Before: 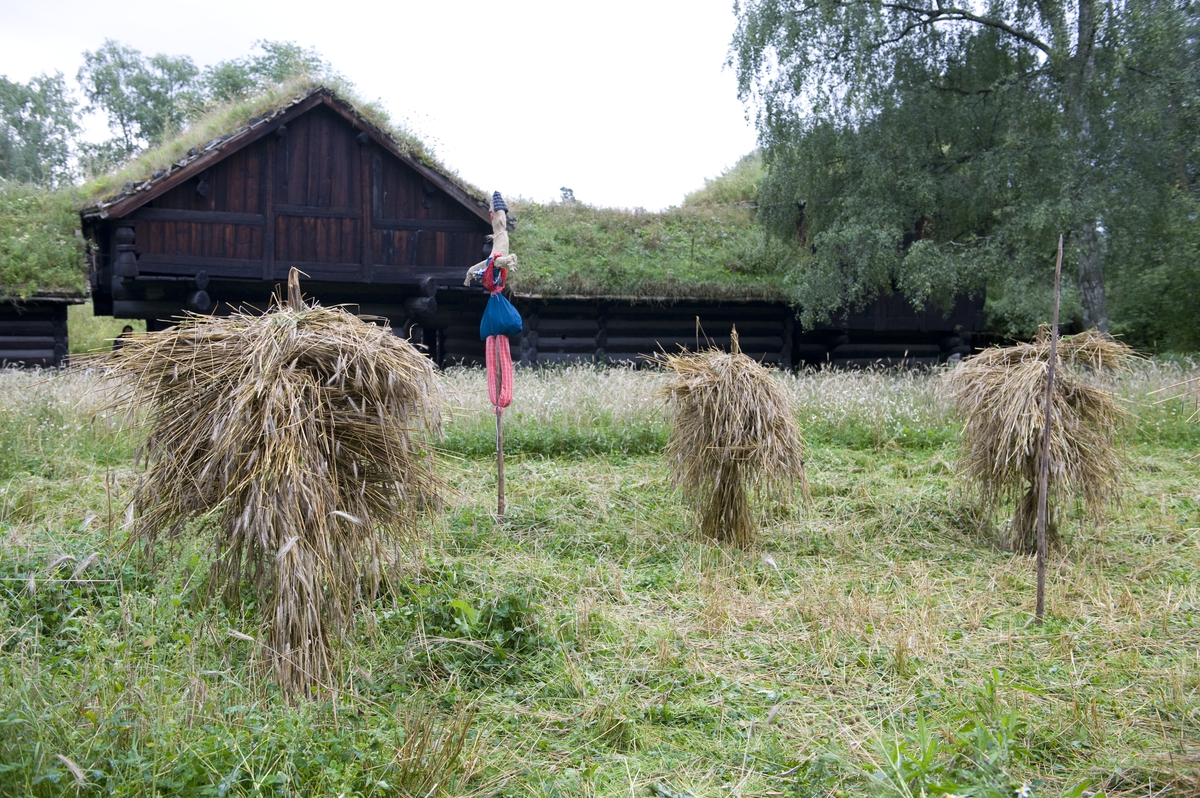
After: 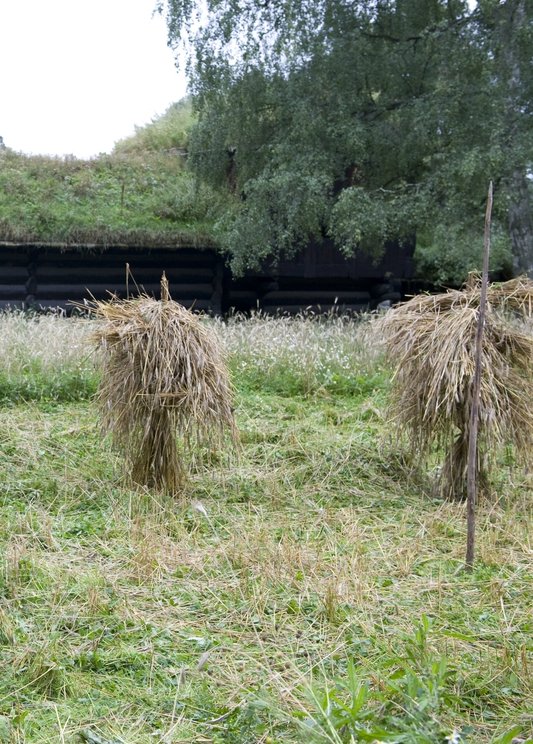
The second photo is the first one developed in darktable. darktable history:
crop: left 47.579%, top 6.643%, right 7.994%
